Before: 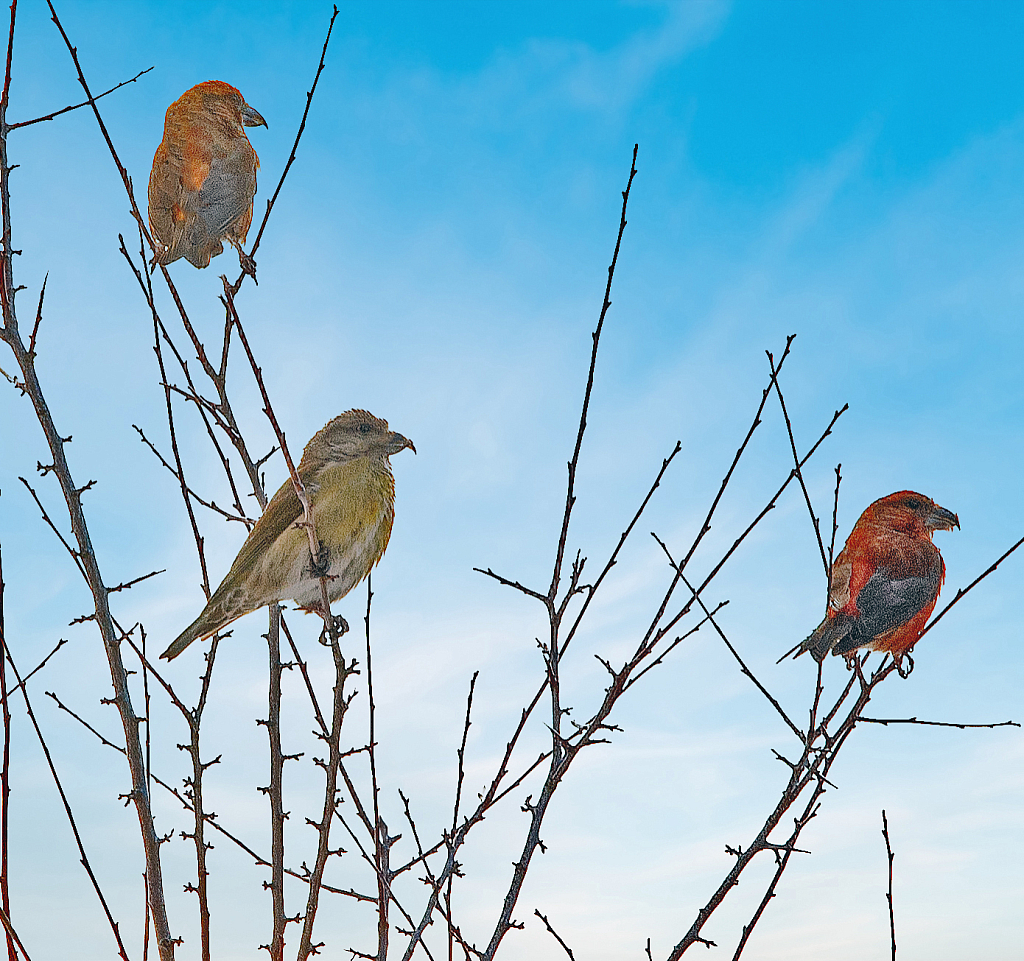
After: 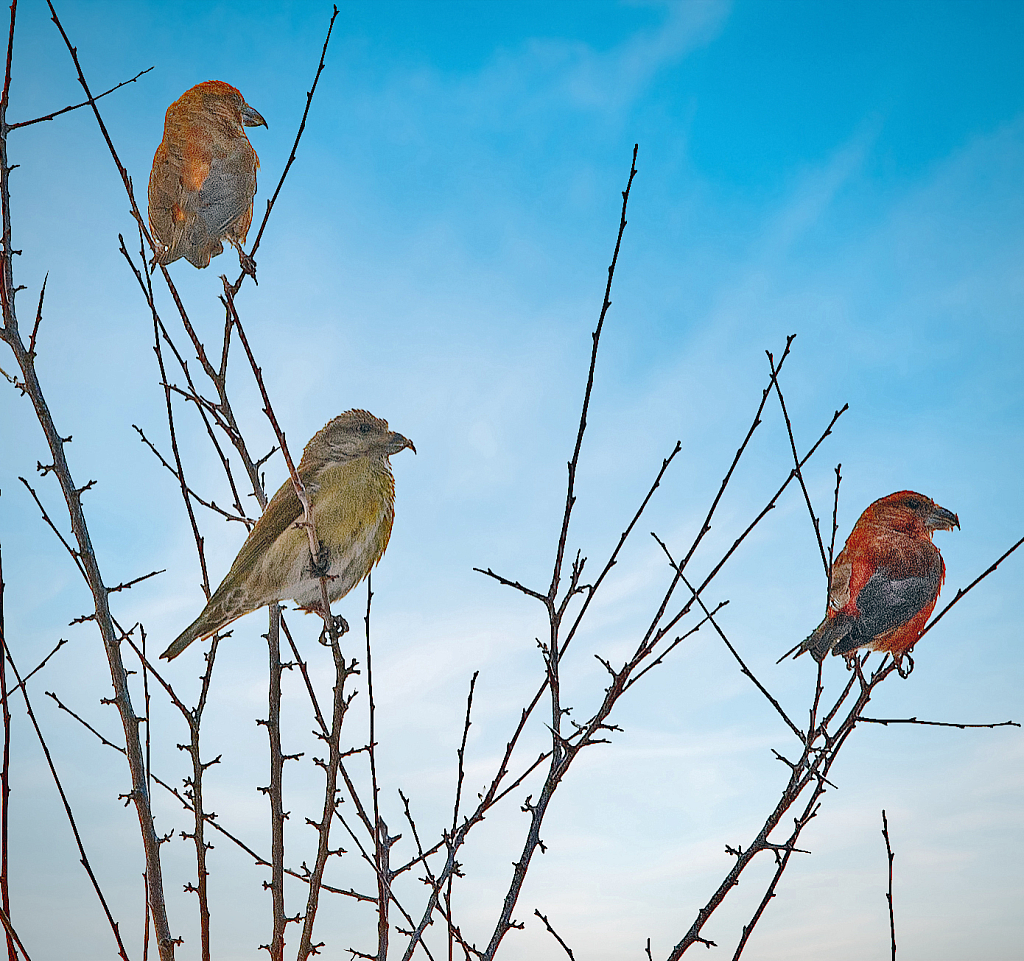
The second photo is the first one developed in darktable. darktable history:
local contrast: highlights 100%, shadows 100%, detail 120%, midtone range 0.2
vignetting: fall-off start 80.87%, fall-off radius 61.59%, brightness -0.384, saturation 0.007, center (0, 0.007), automatic ratio true, width/height ratio 1.418
